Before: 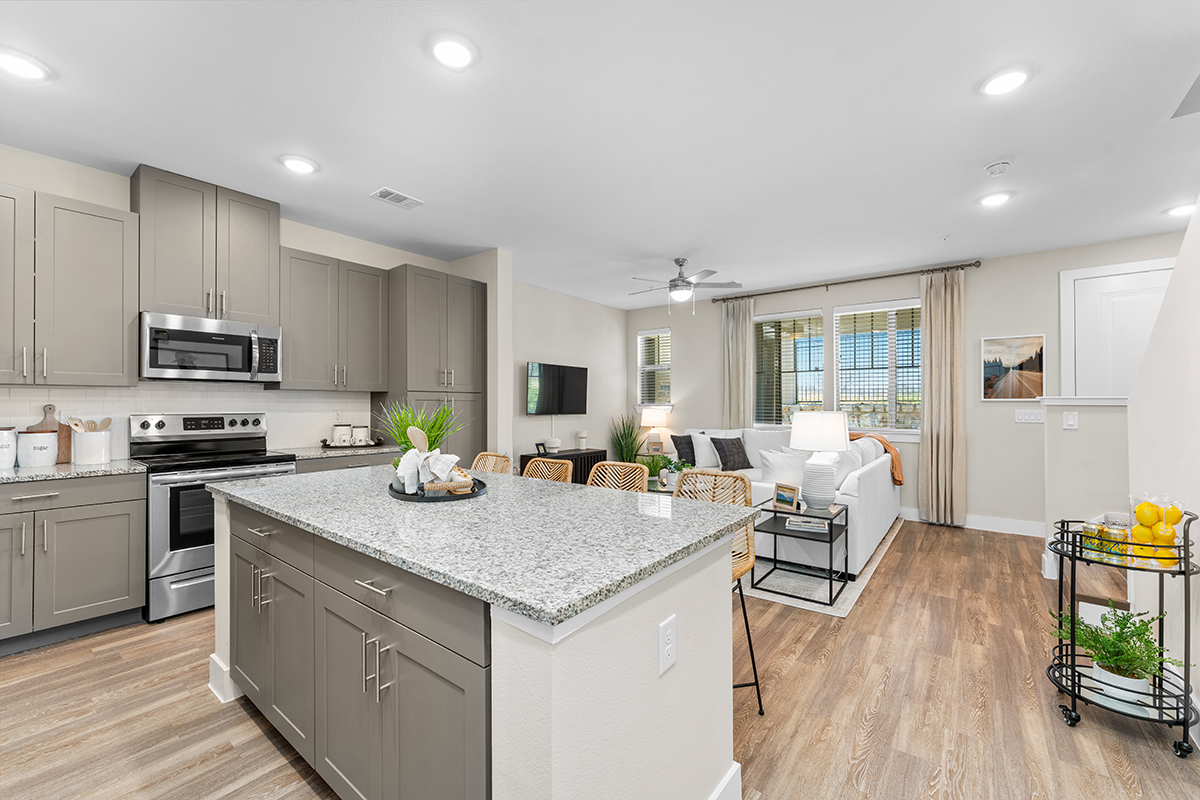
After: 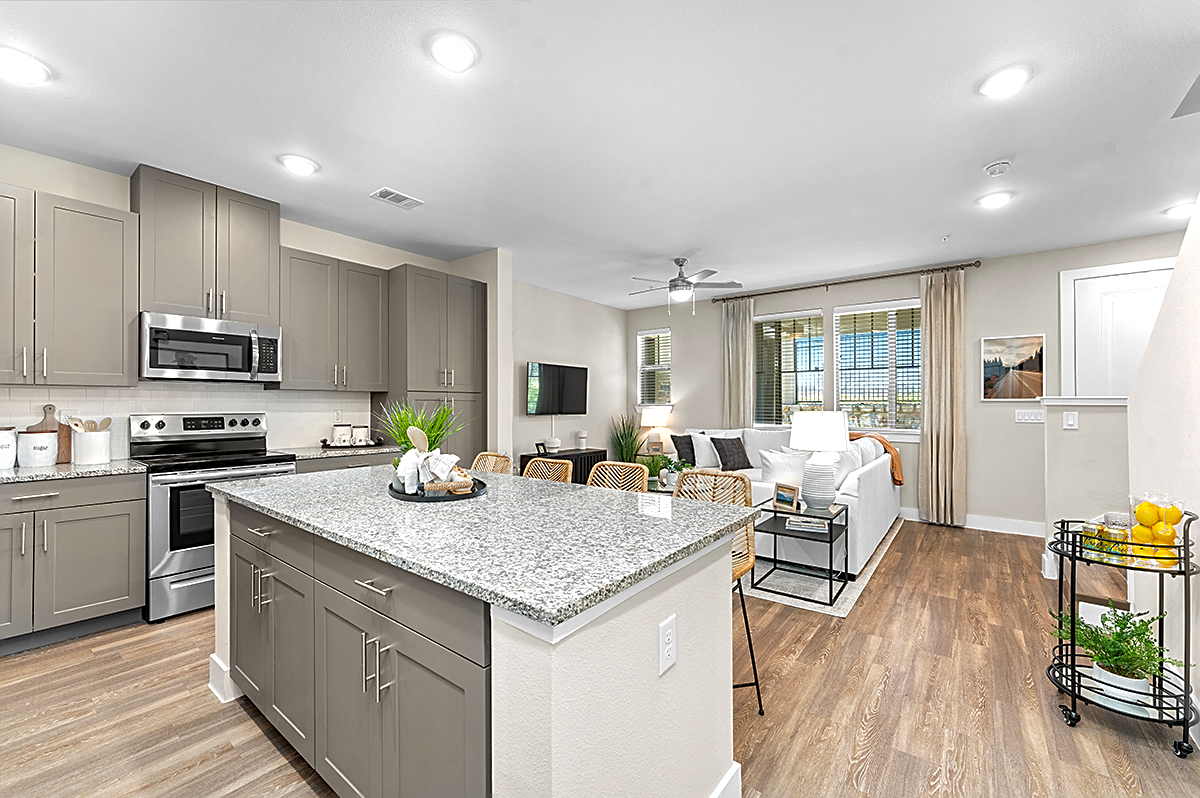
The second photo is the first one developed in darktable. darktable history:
sharpen: on, module defaults
crop: top 0.05%, bottom 0.098%
shadows and highlights: on, module defaults
tone equalizer: -8 EV -0.417 EV, -7 EV -0.389 EV, -6 EV -0.333 EV, -5 EV -0.222 EV, -3 EV 0.222 EV, -2 EV 0.333 EV, -1 EV 0.389 EV, +0 EV 0.417 EV, edges refinement/feathering 500, mask exposure compensation -1.57 EV, preserve details no
